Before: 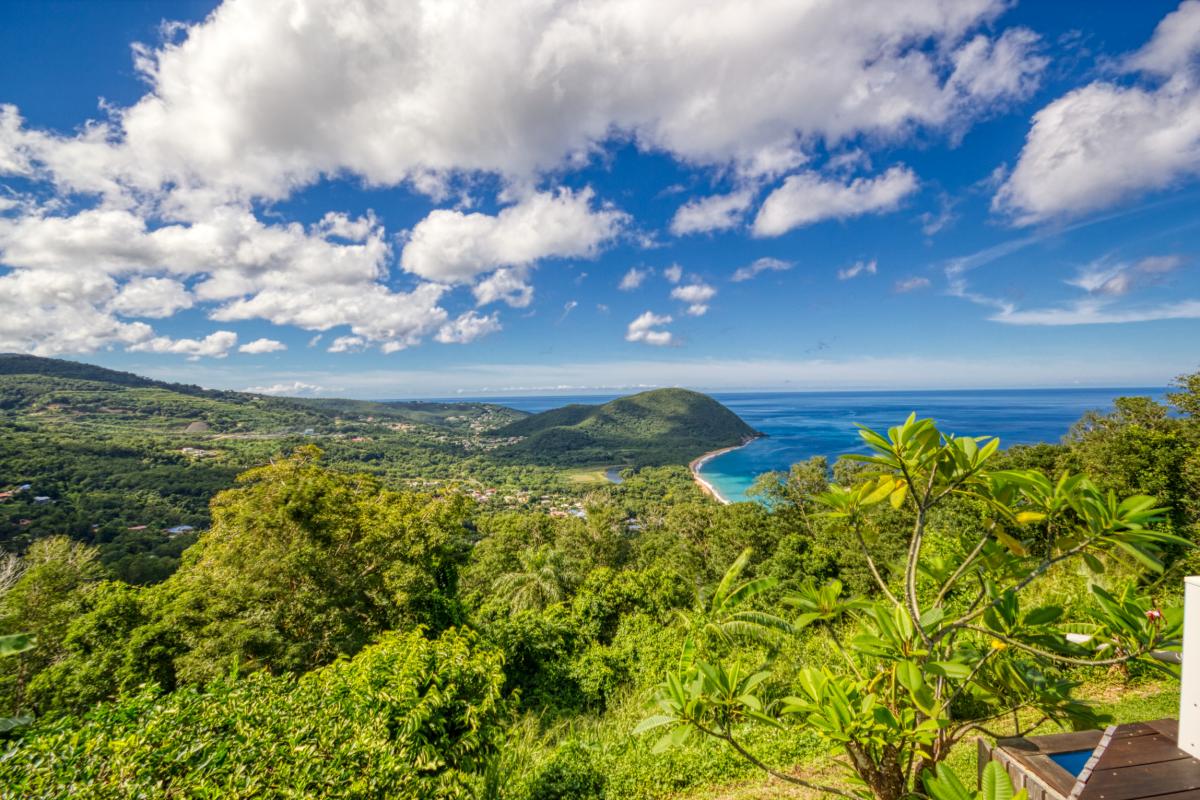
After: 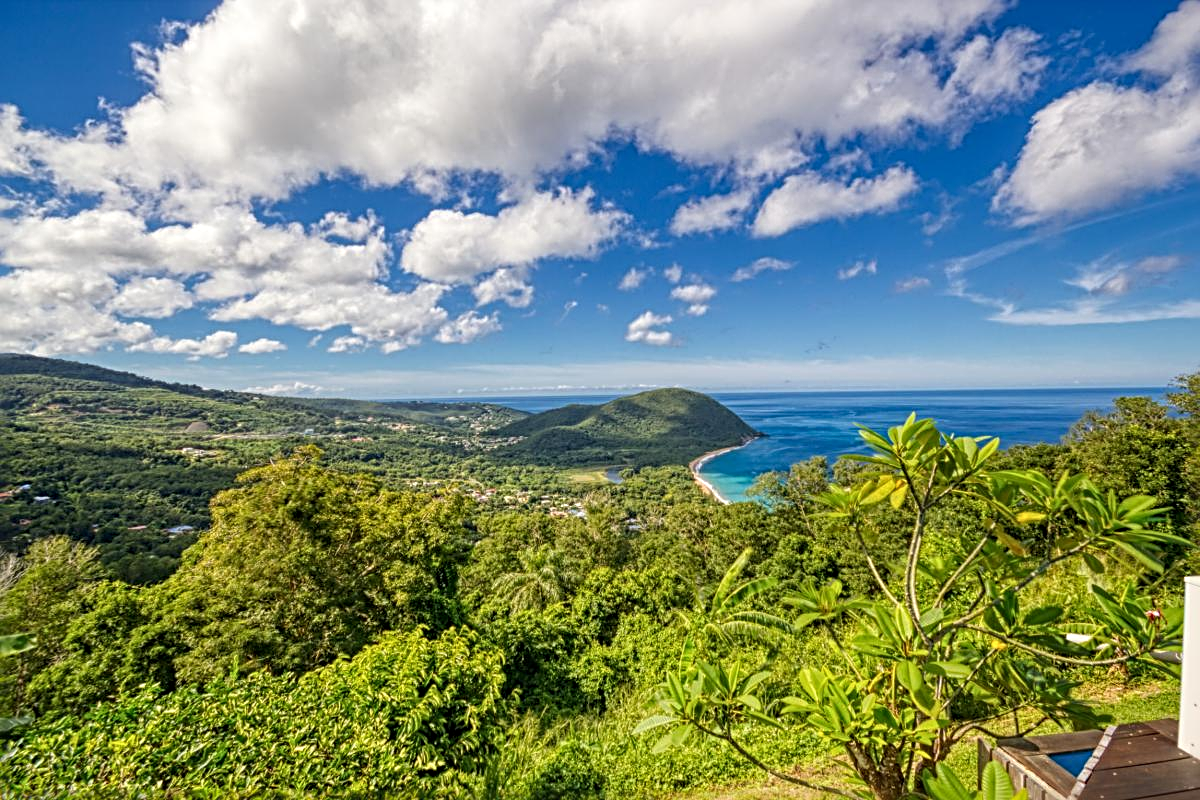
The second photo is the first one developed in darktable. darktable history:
sharpen: radius 3.958
